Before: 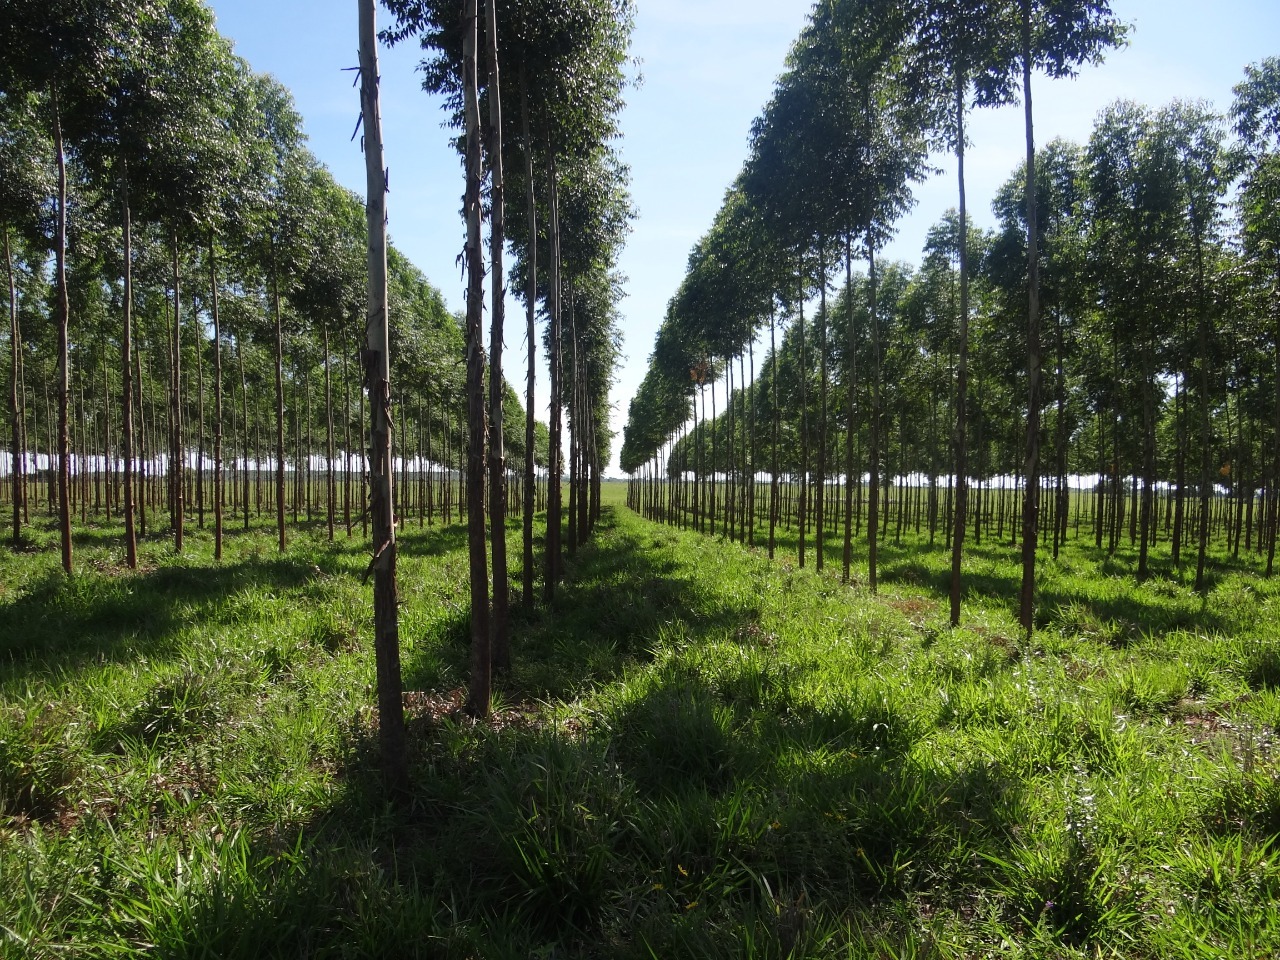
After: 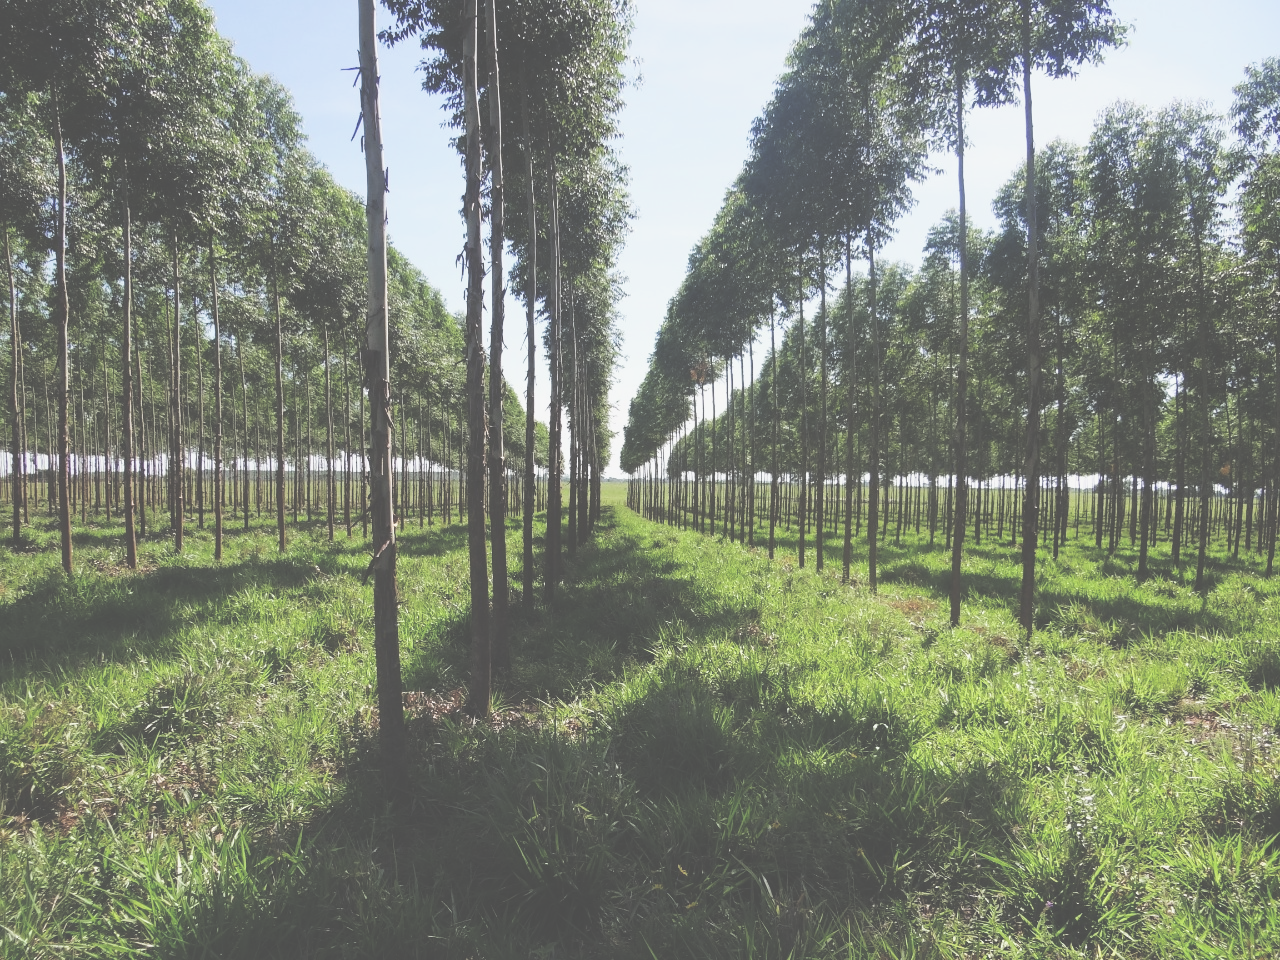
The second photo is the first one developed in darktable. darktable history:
exposure: black level correction -0.071, exposure 0.5 EV, compensate highlight preservation false
filmic rgb: black relative exposure -5 EV, white relative exposure 3.5 EV, hardness 3.19, contrast 1.2, highlights saturation mix -50%
